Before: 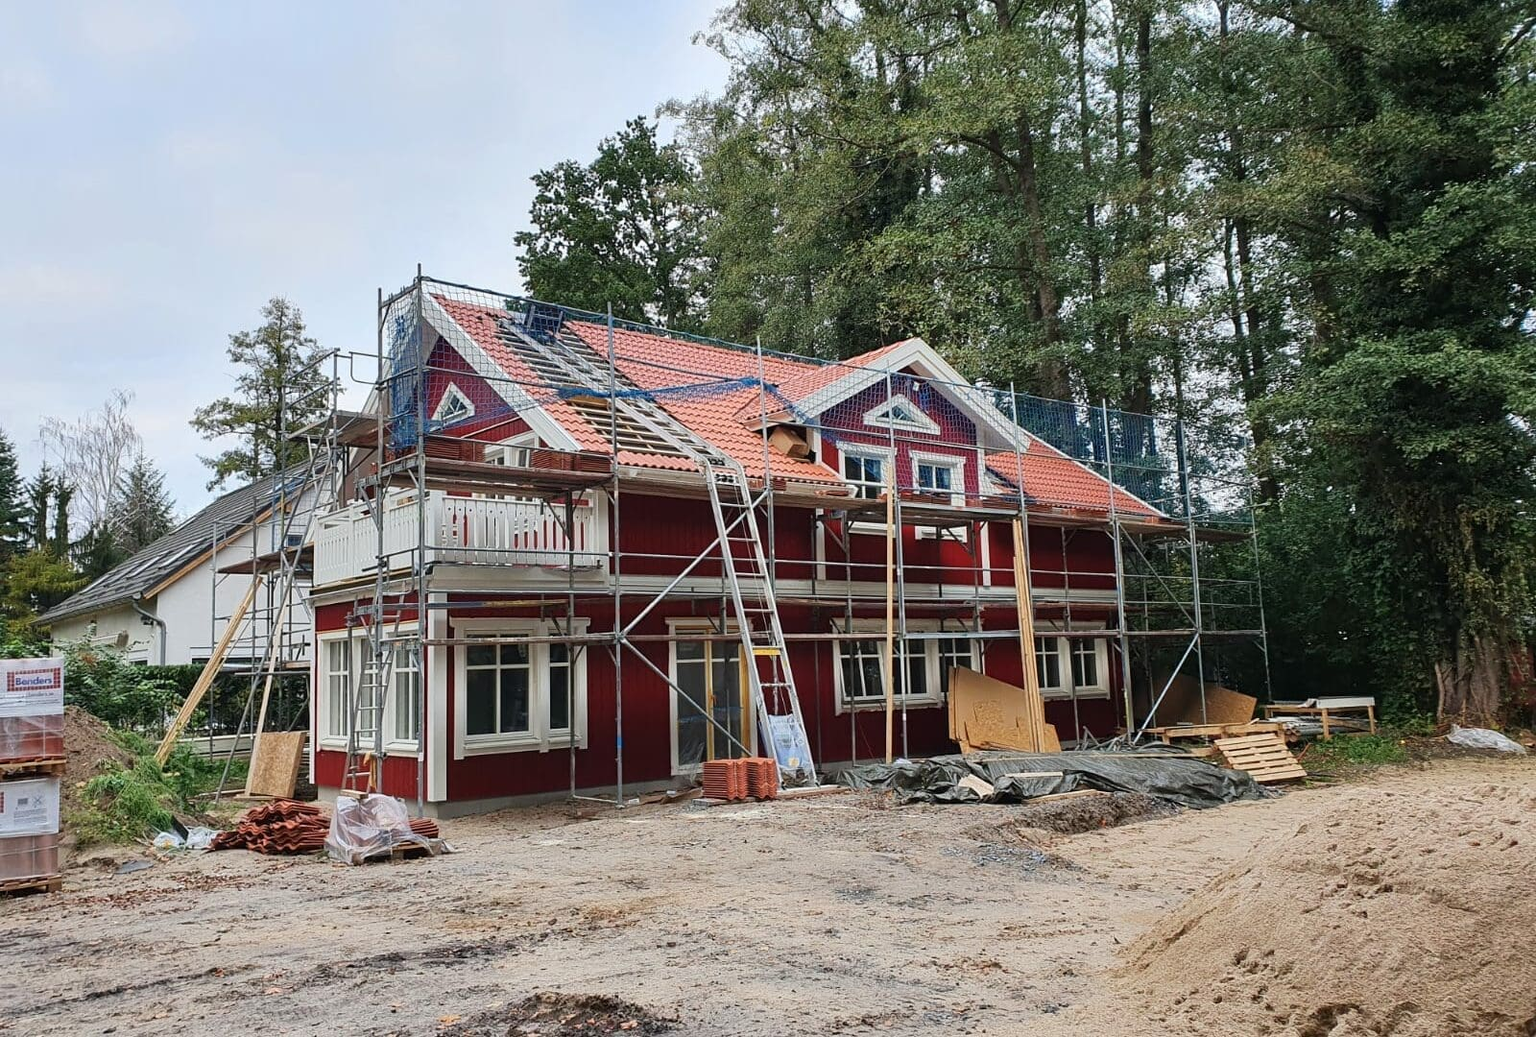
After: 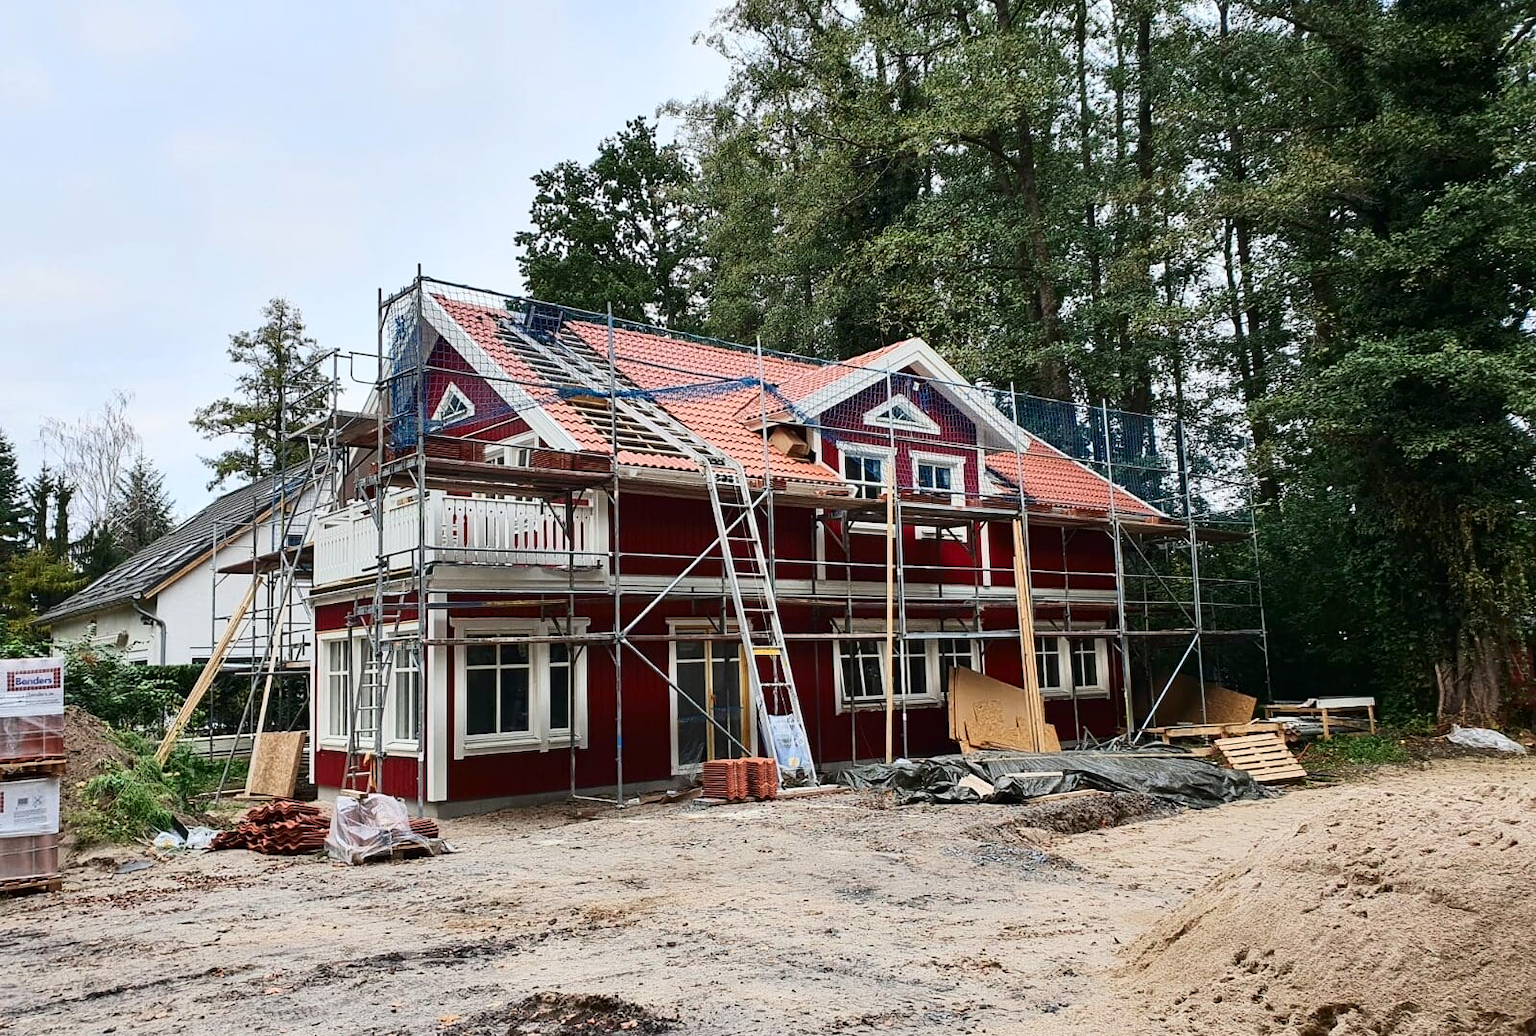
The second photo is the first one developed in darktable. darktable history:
contrast brightness saturation: contrast 0.222
